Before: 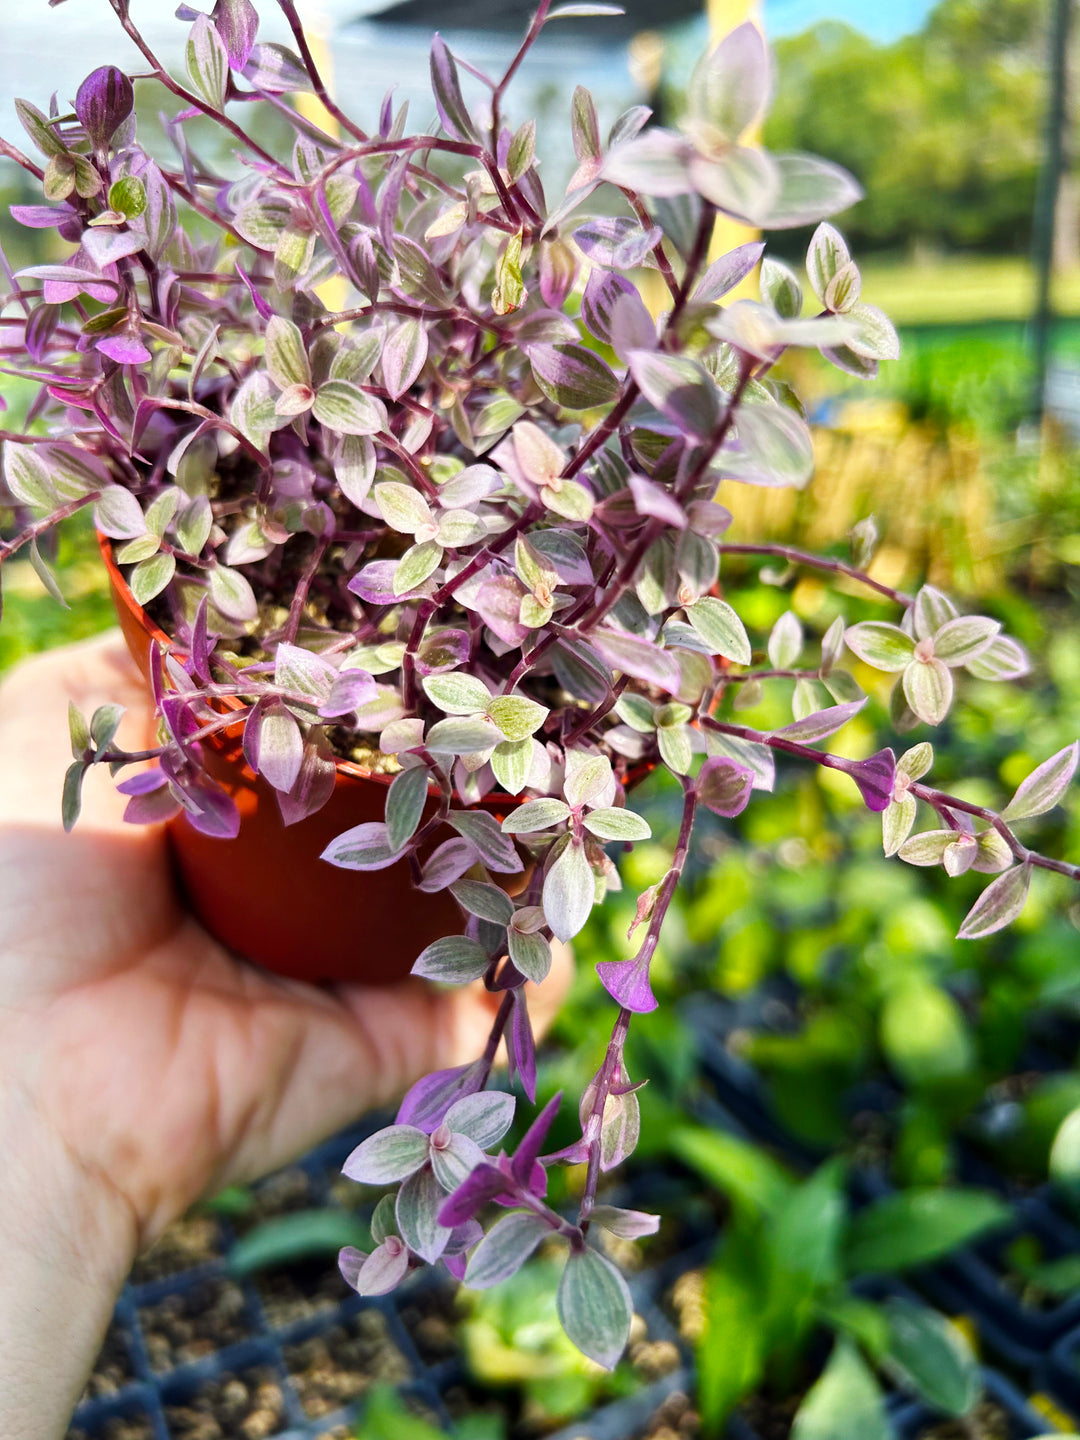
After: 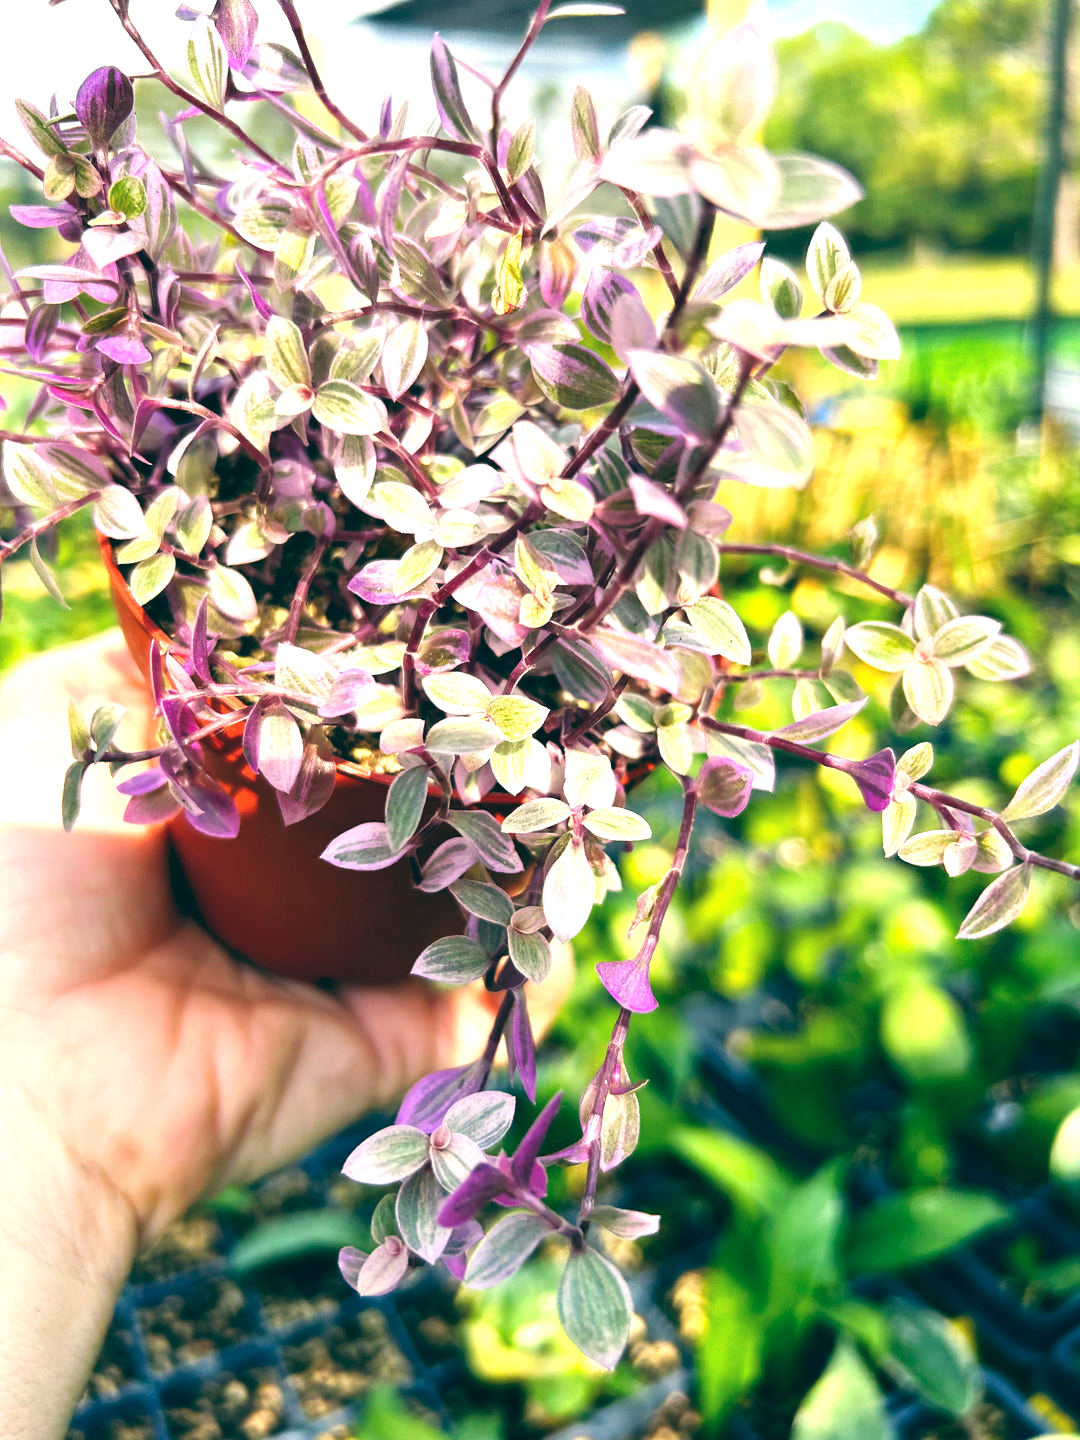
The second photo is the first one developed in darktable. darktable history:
exposure: black level correction 0, exposure 0.7 EV, compensate exposure bias true, compensate highlight preservation false
color balance: lift [1.005, 0.99, 1.007, 1.01], gamma [1, 0.979, 1.011, 1.021], gain [0.923, 1.098, 1.025, 0.902], input saturation 90.45%, contrast 7.73%, output saturation 105.91%
